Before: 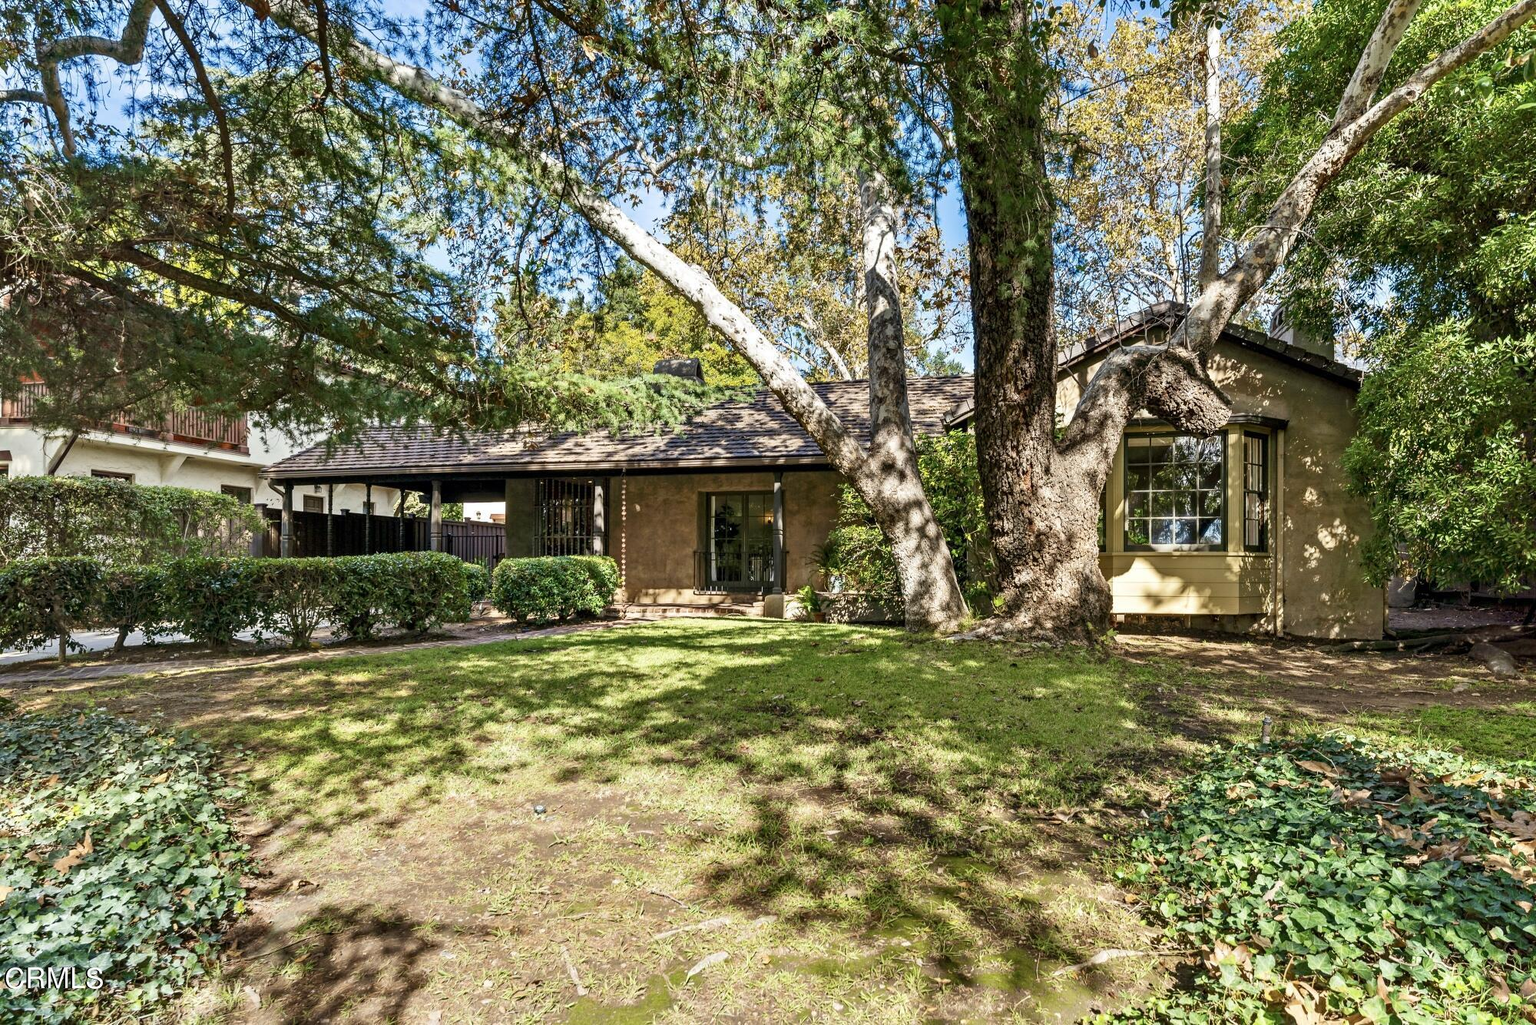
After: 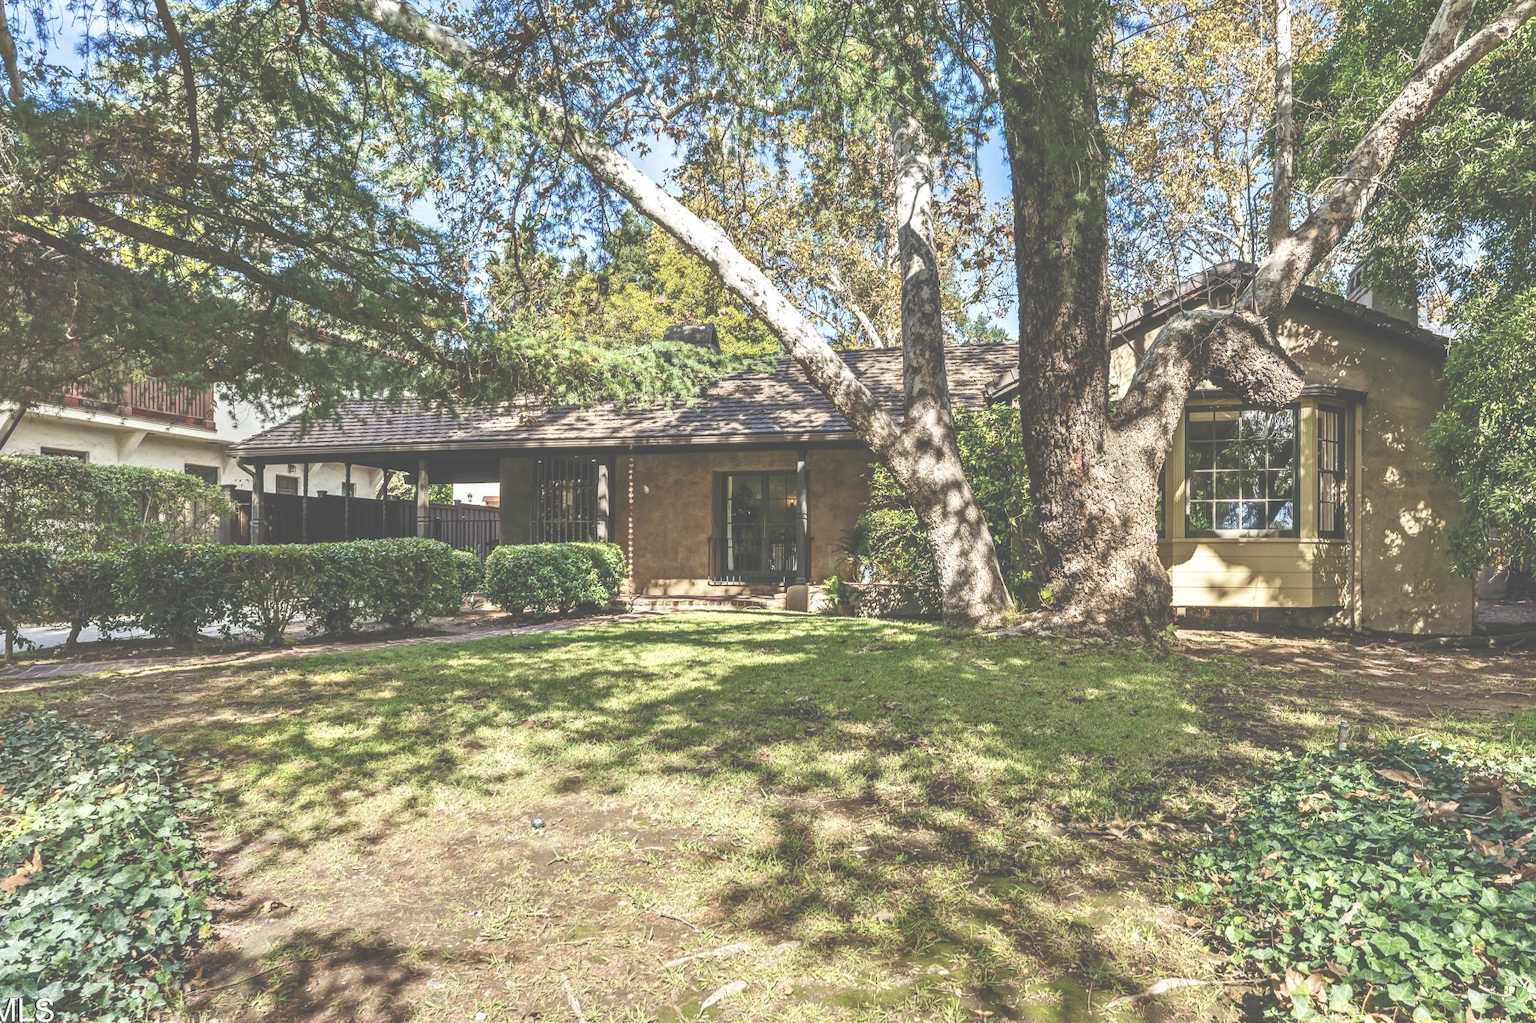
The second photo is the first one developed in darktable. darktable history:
crop: left 3.563%, top 6.466%, right 6.187%, bottom 3.316%
local contrast: on, module defaults
color balance rgb: power › hue 62.23°, linear chroma grading › shadows 31.643%, linear chroma grading › global chroma -2.651%, linear chroma grading › mid-tones 3.603%, perceptual saturation grading › global saturation 0.523%
exposure: black level correction -0.087, compensate highlight preservation false
